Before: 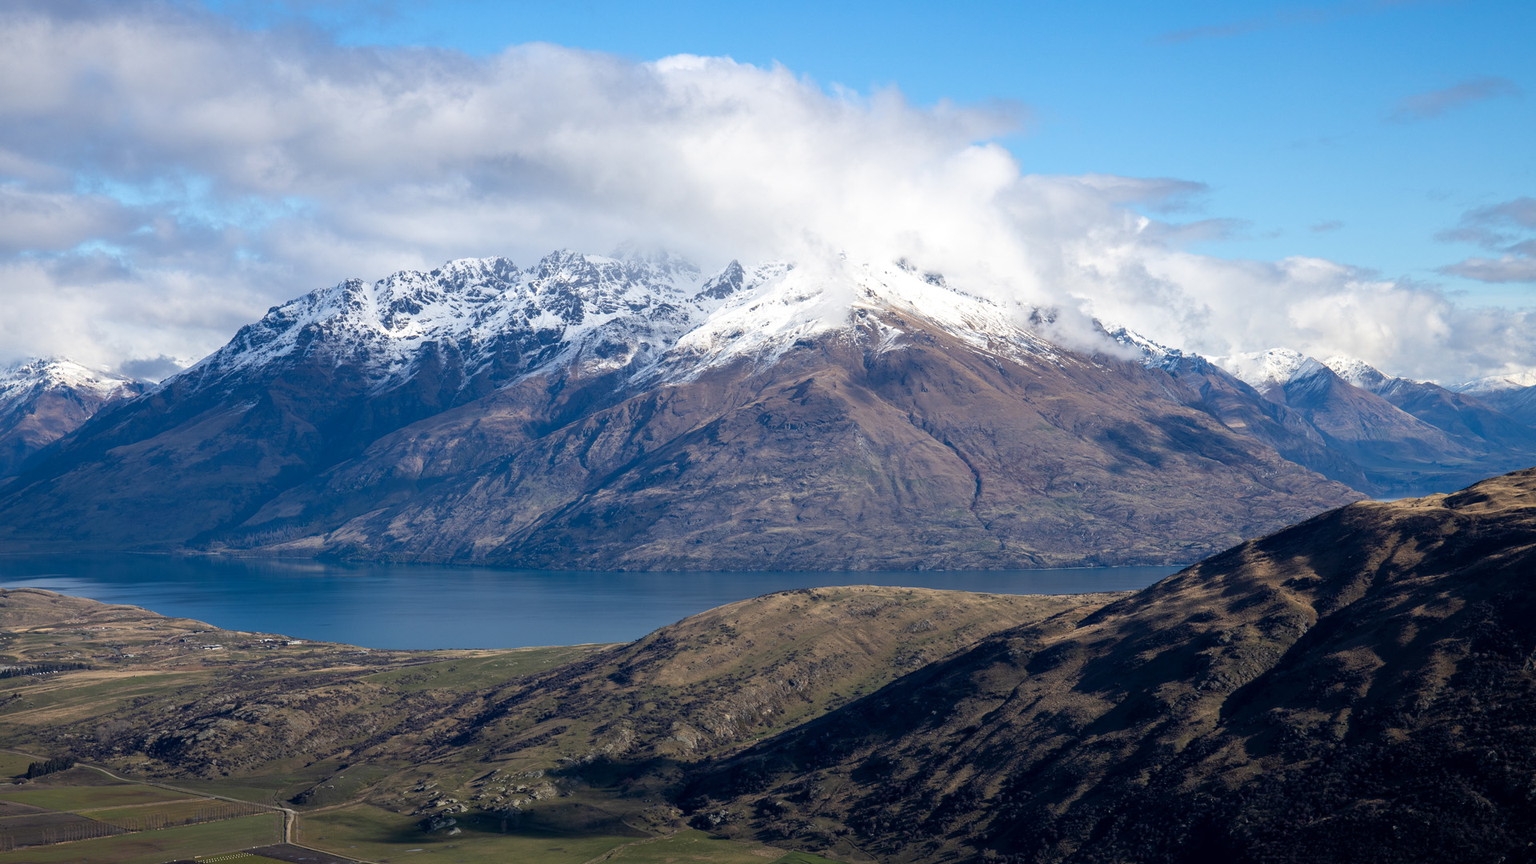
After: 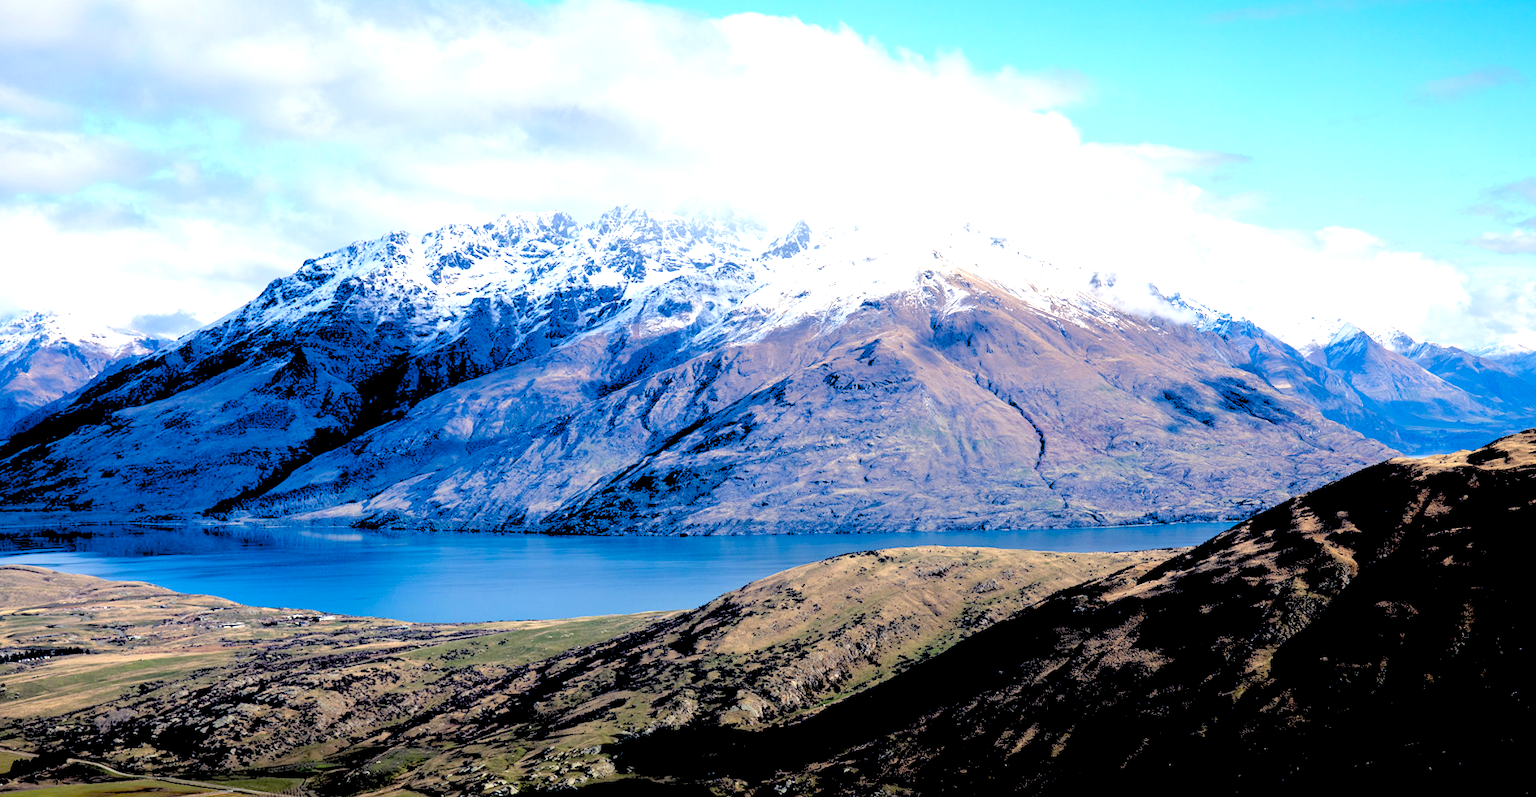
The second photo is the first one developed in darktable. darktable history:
rgb levels: levels [[0.027, 0.429, 0.996], [0, 0.5, 1], [0, 0.5, 1]]
rotate and perspective: rotation -0.013°, lens shift (vertical) -0.027, lens shift (horizontal) 0.178, crop left 0.016, crop right 0.989, crop top 0.082, crop bottom 0.918
exposure: black level correction 0.035, exposure 0.9 EV, compensate highlight preservation false
tone equalizer: -8 EV -1.84 EV, -7 EV -1.16 EV, -6 EV -1.62 EV, smoothing diameter 25%, edges refinement/feathering 10, preserve details guided filter
